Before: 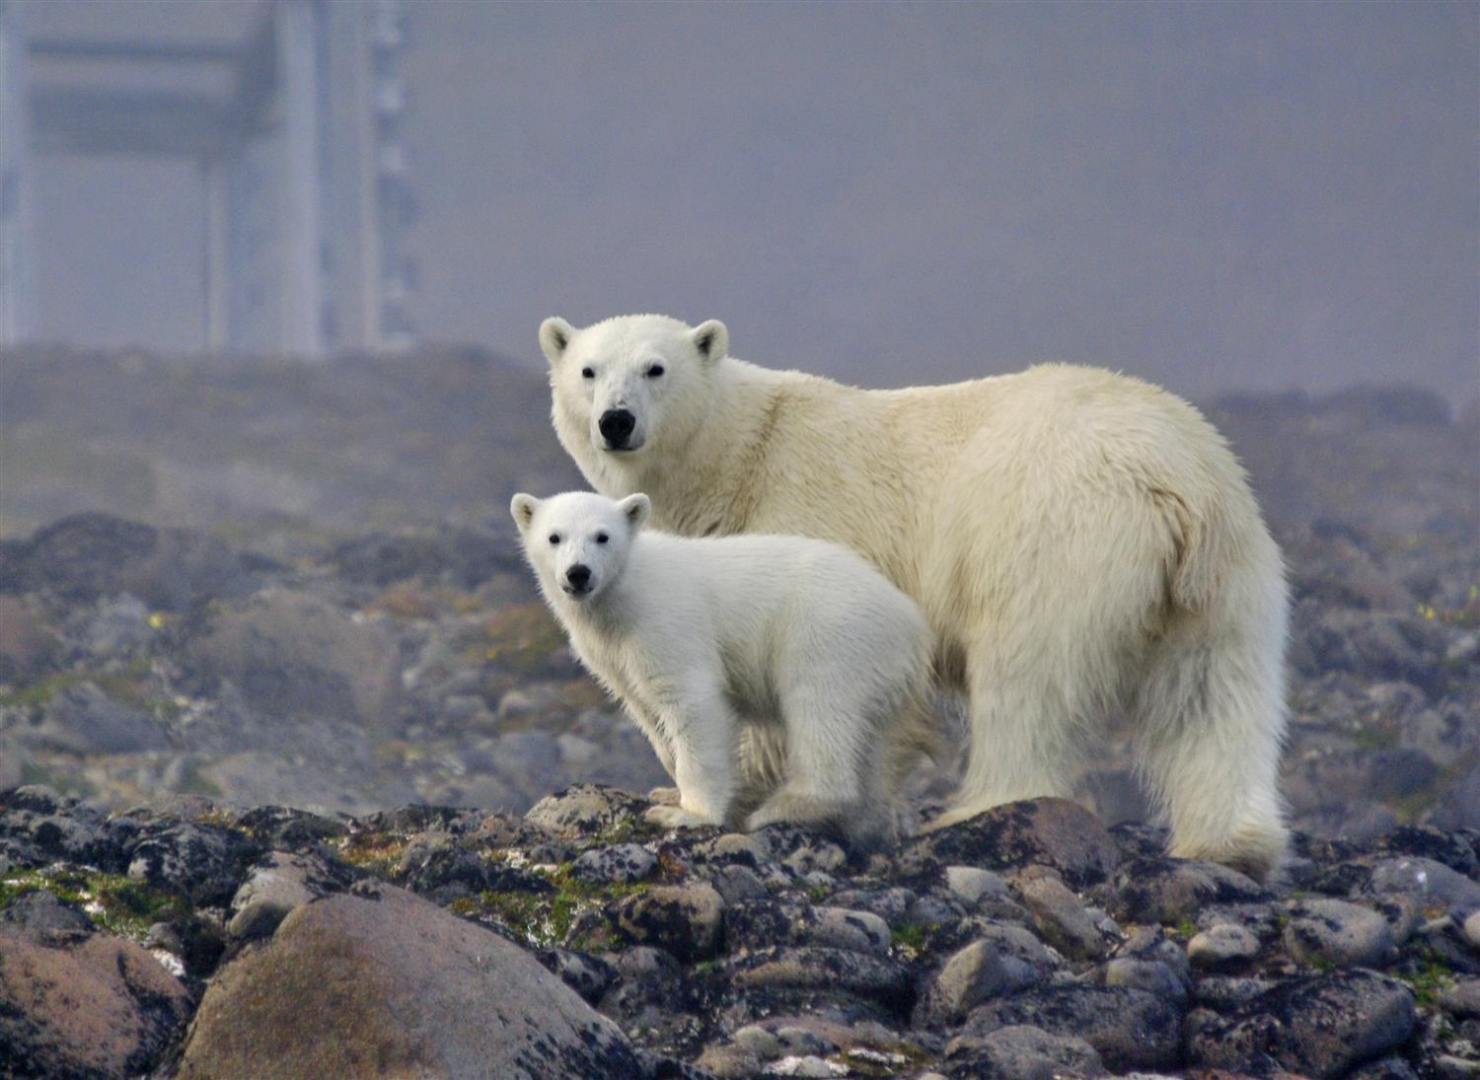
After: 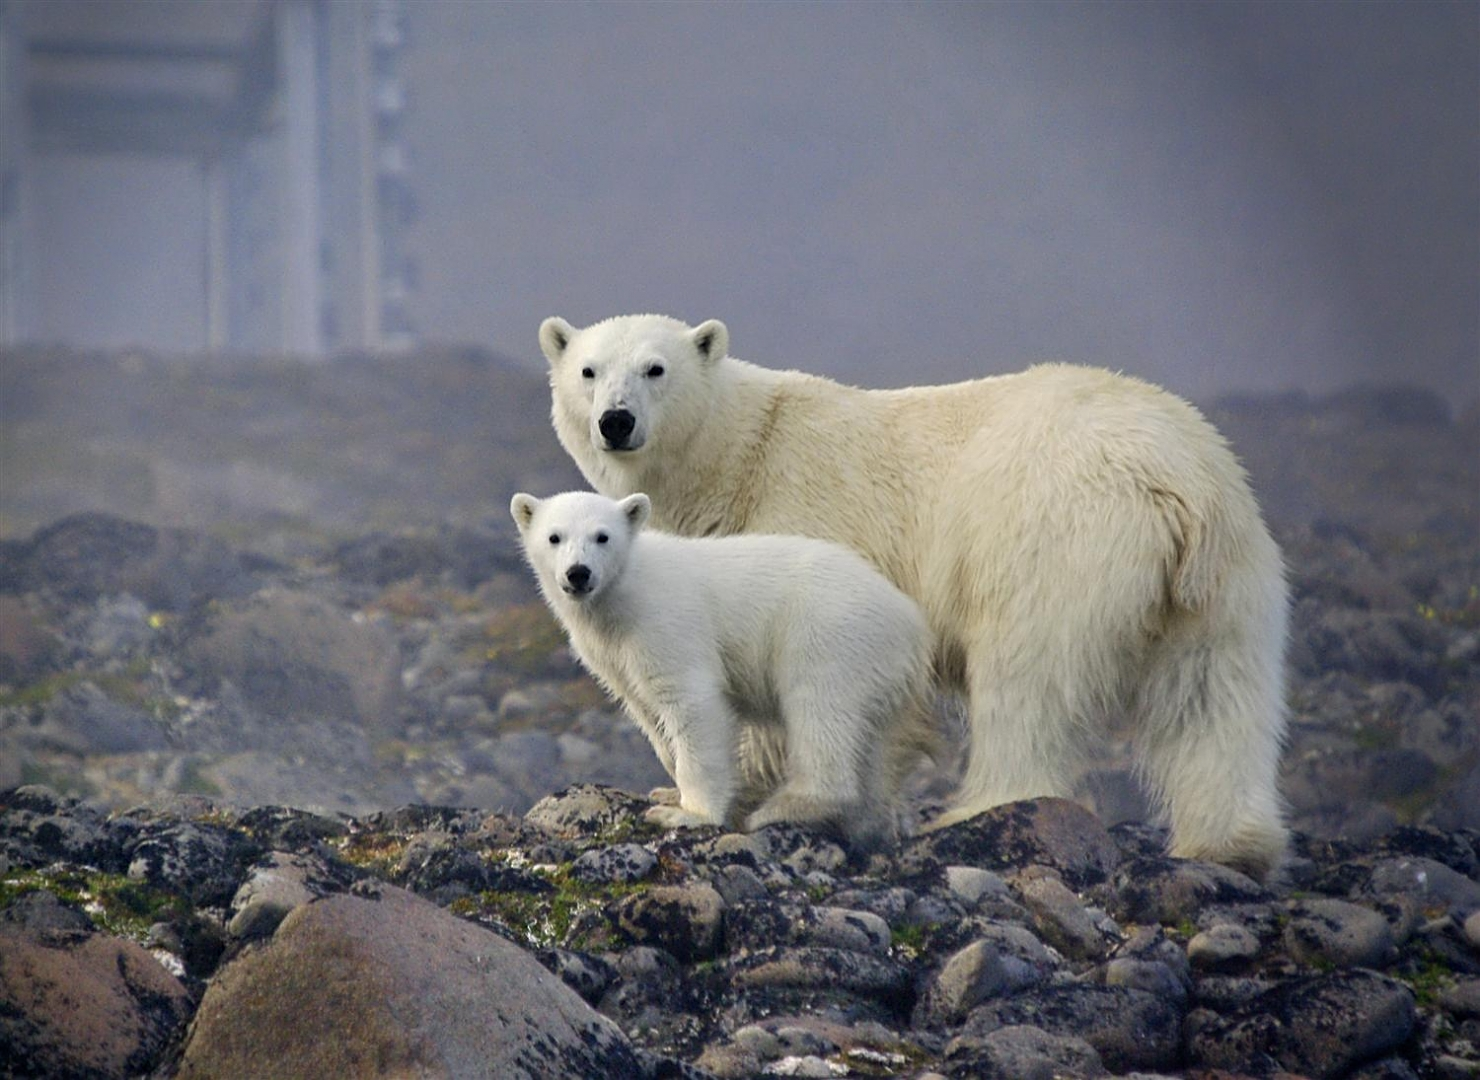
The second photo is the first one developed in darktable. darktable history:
sharpen: on, module defaults
vignetting: fall-off start 76.92%, fall-off radius 27.66%, saturation 0.044, center (-0.122, -0.006), width/height ratio 0.971, unbound false
